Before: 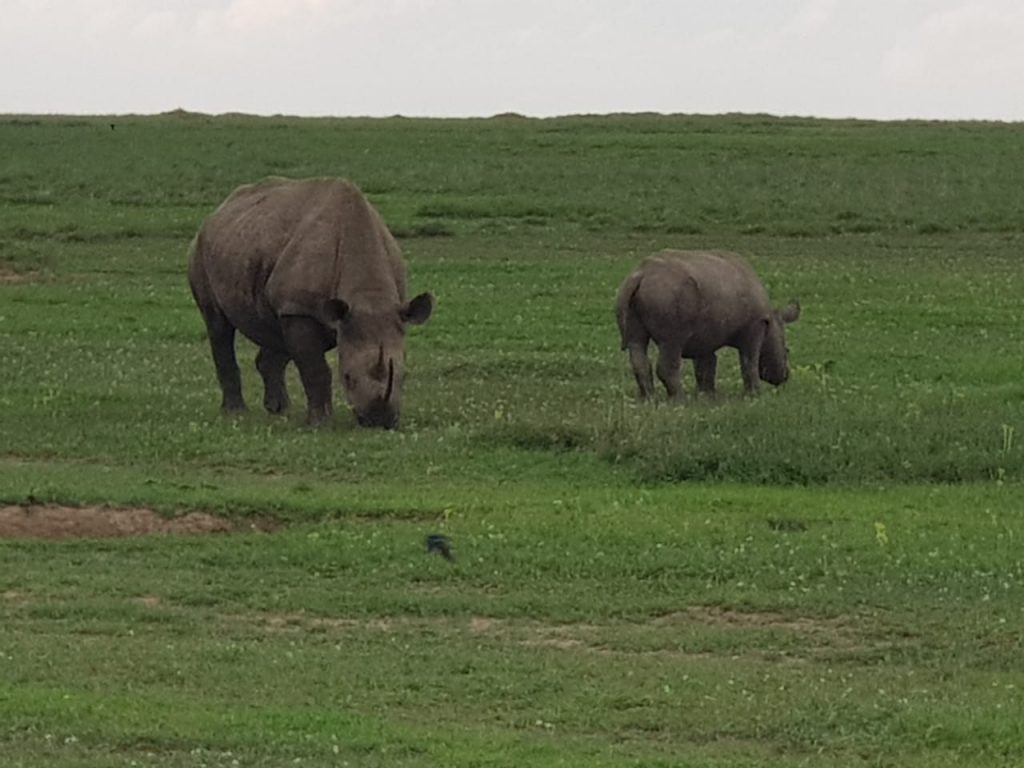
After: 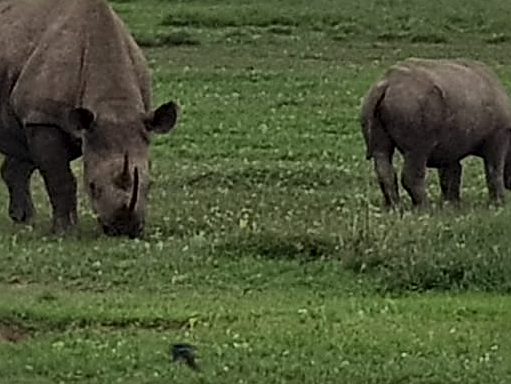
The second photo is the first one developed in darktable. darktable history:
crop: left 25%, top 25%, right 25%, bottom 25%
sharpen: radius 2.543, amount 0.636
local contrast: mode bilateral grid, contrast 25, coarseness 60, detail 151%, midtone range 0.2
shadows and highlights: radius 337.17, shadows 29.01, soften with gaussian
